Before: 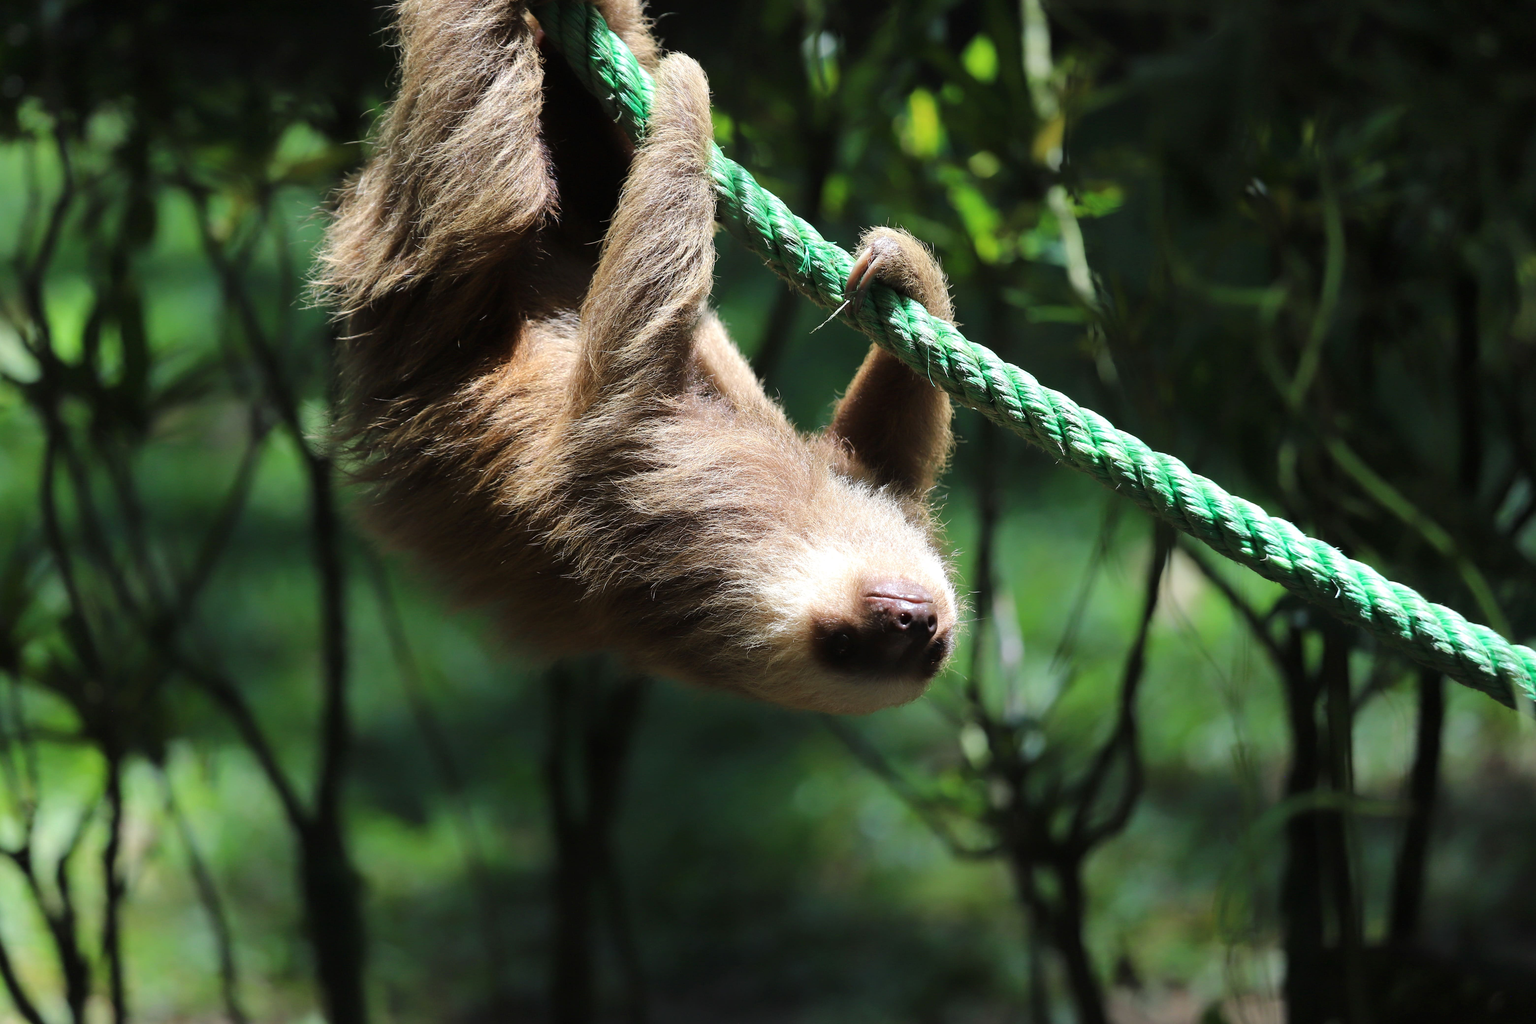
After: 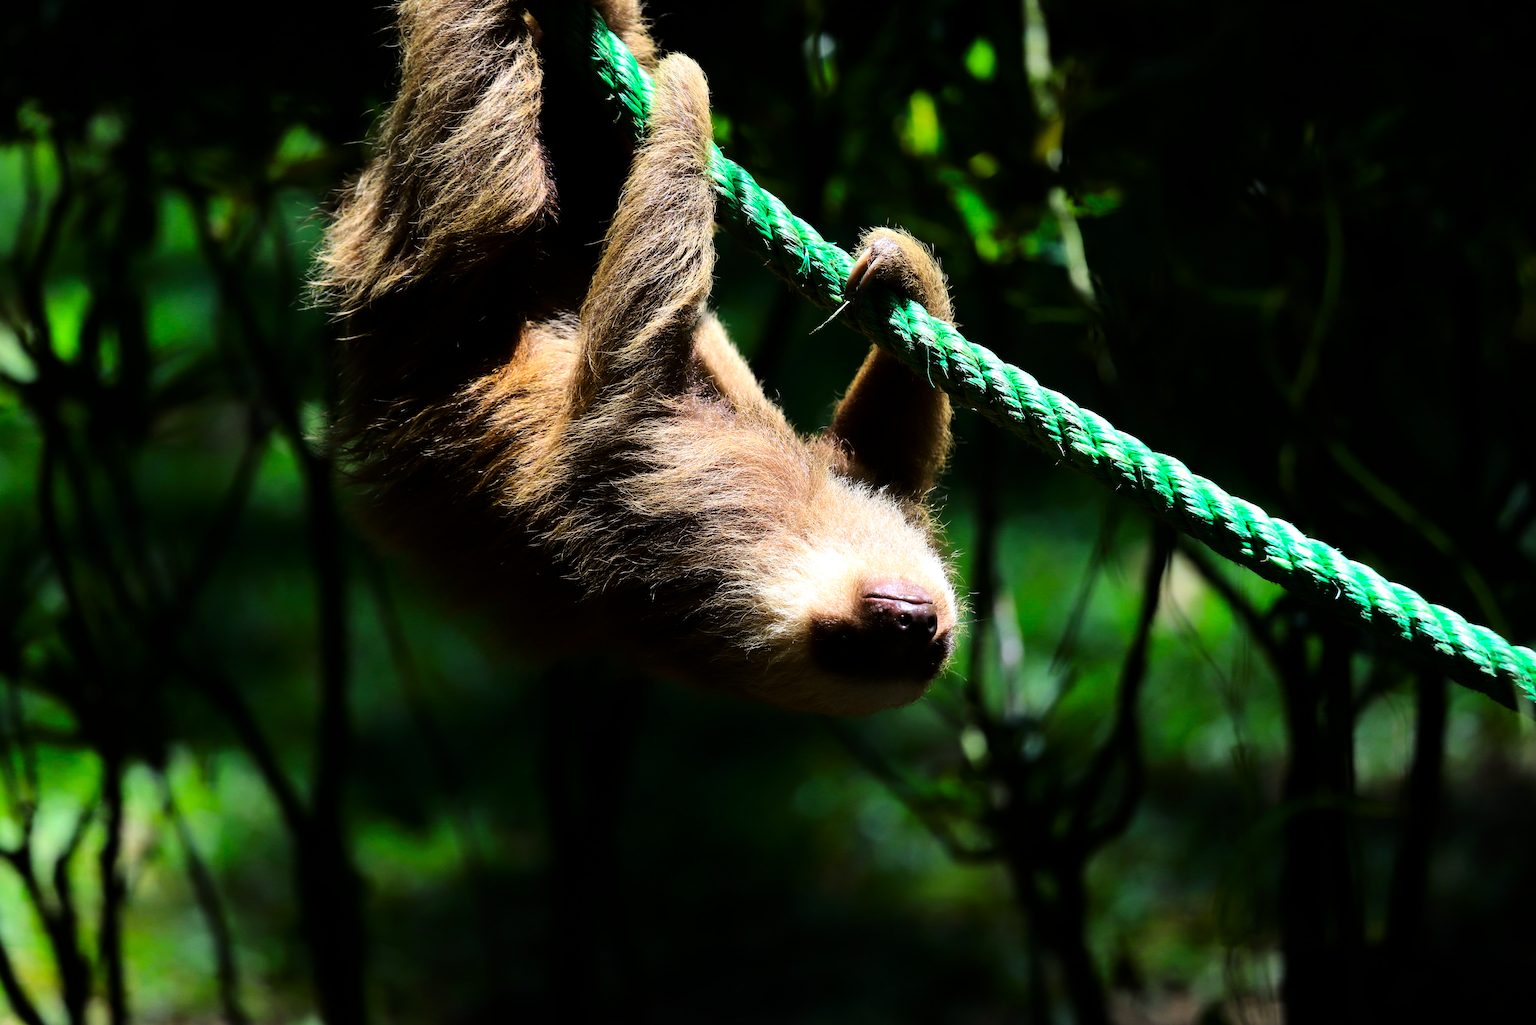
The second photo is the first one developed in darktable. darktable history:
contrast brightness saturation: contrast 0.26, brightness 0.02, saturation 0.87
levels: levels [0, 0.618, 1]
crop and rotate: left 0.126%
tone equalizer: on, module defaults
